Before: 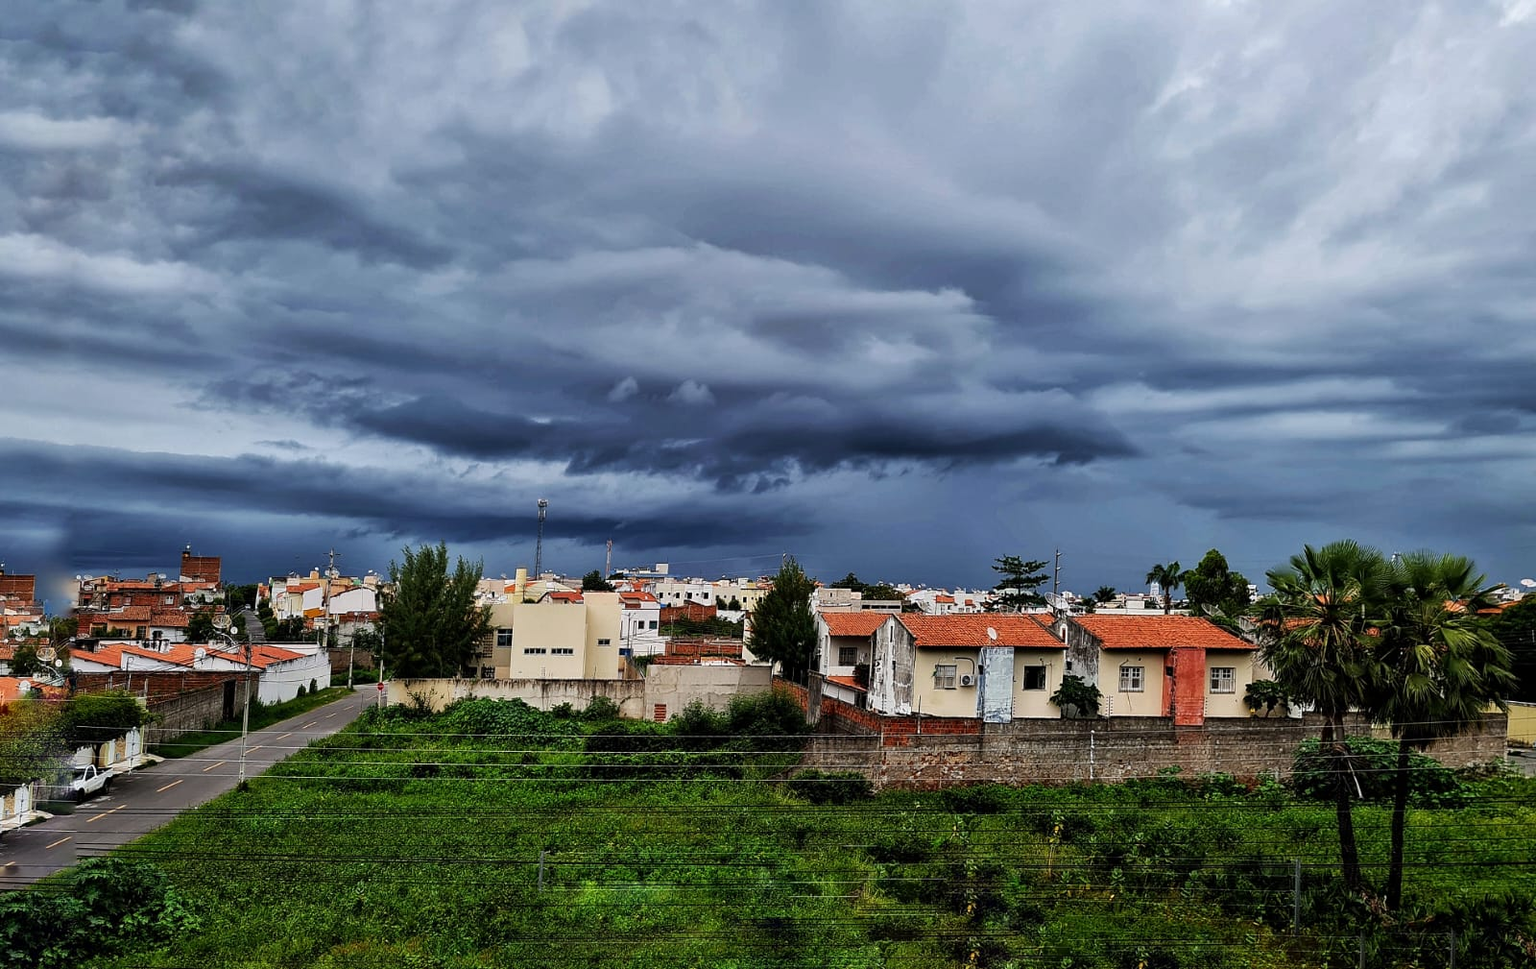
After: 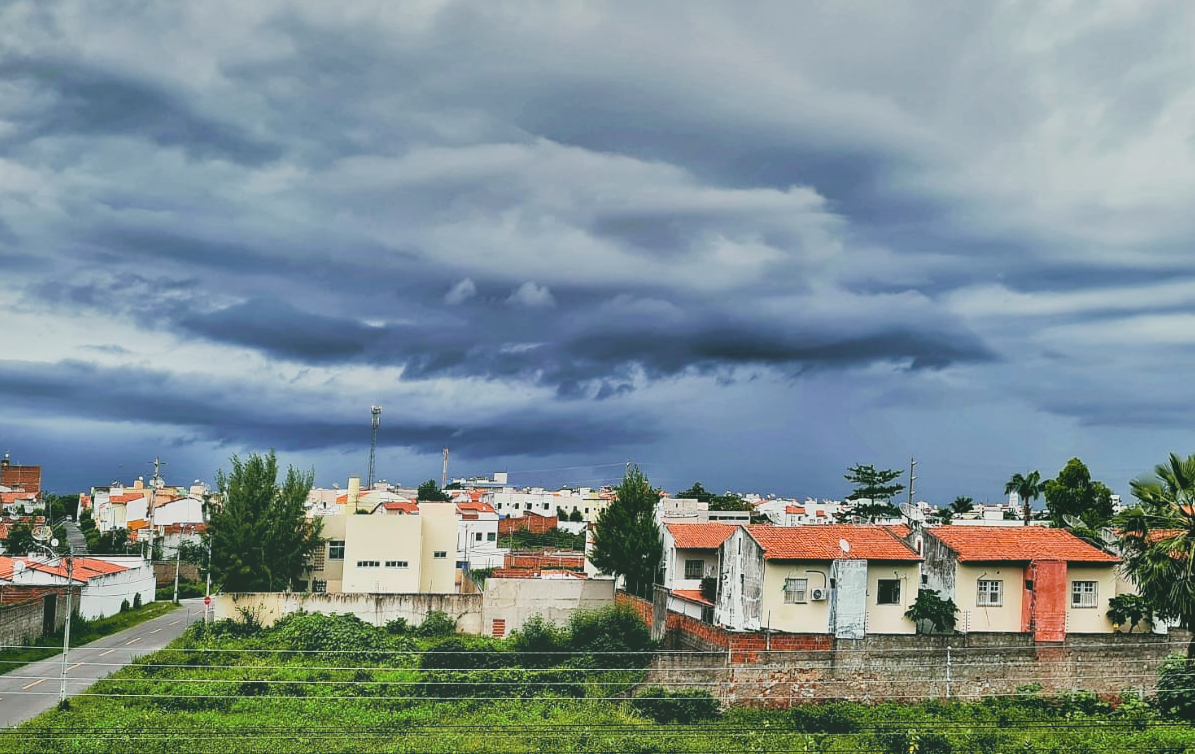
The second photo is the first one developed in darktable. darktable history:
bloom: size 40%
color correction: highlights a* 4.02, highlights b* 4.98, shadows a* -7.55, shadows b* 4.98
tone curve: curves: ch0 [(0.001, 0.042) (0.128, 0.16) (0.452, 0.42) (0.603, 0.566) (0.754, 0.733) (1, 1)]; ch1 [(0, 0) (0.325, 0.327) (0.412, 0.441) (0.473, 0.466) (0.5, 0.499) (0.549, 0.558) (0.617, 0.625) (0.713, 0.7) (1, 1)]; ch2 [(0, 0) (0.386, 0.397) (0.445, 0.47) (0.505, 0.498) (0.529, 0.524) (0.574, 0.569) (0.652, 0.641) (1, 1)], color space Lab, independent channels, preserve colors none
shadows and highlights: shadows 52.42, soften with gaussian
crop and rotate: left 11.831%, top 11.346%, right 13.429%, bottom 13.899%
white balance: red 0.925, blue 1.046
filmic rgb: black relative exposure -7.65 EV, white relative exposure 4.56 EV, hardness 3.61
exposure: exposure 1 EV, compensate highlight preservation false
